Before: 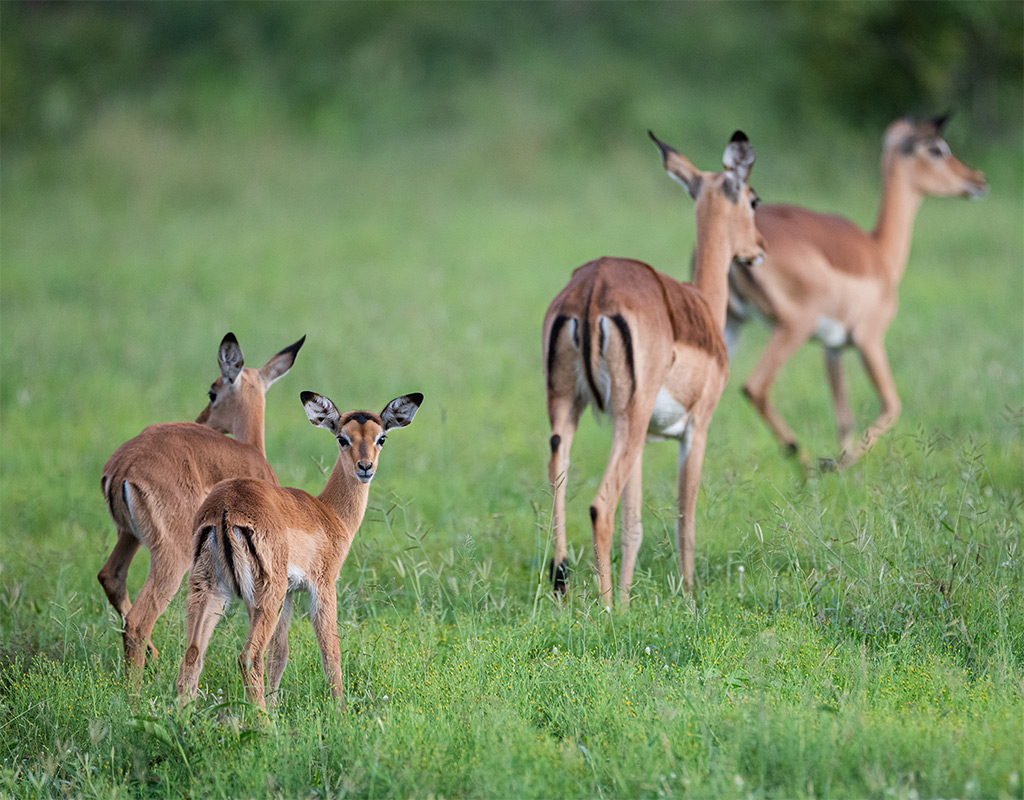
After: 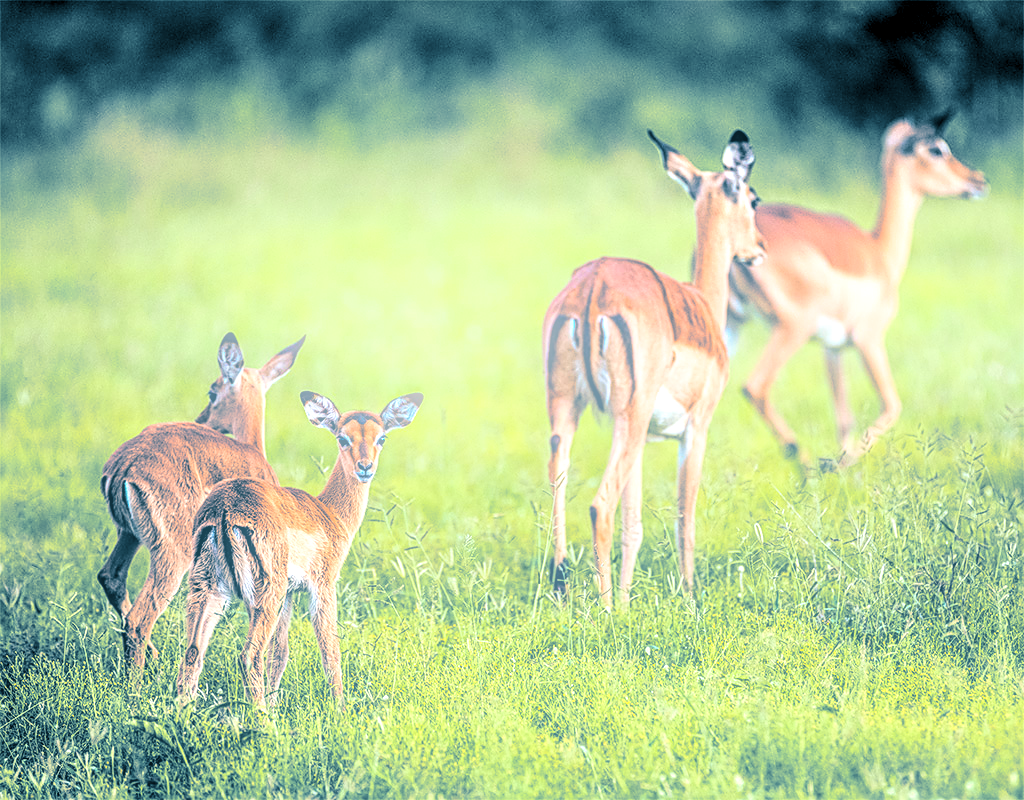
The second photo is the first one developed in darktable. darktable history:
local contrast: highlights 19%, detail 186%
bloom: on, module defaults
base curve: curves: ch0 [(0, 0) (0.028, 0.03) (0.121, 0.232) (0.46, 0.748) (0.859, 0.968) (1, 1)]
color zones: curves: ch0 [(0.254, 0.492) (0.724, 0.62)]; ch1 [(0.25, 0.528) (0.719, 0.796)]; ch2 [(0, 0.472) (0.25, 0.5) (0.73, 0.184)]
sharpen: on, module defaults
white balance: emerald 1
shadows and highlights: shadows 49, highlights -41, soften with gaussian
split-toning: shadows › hue 212.4°, balance -70
